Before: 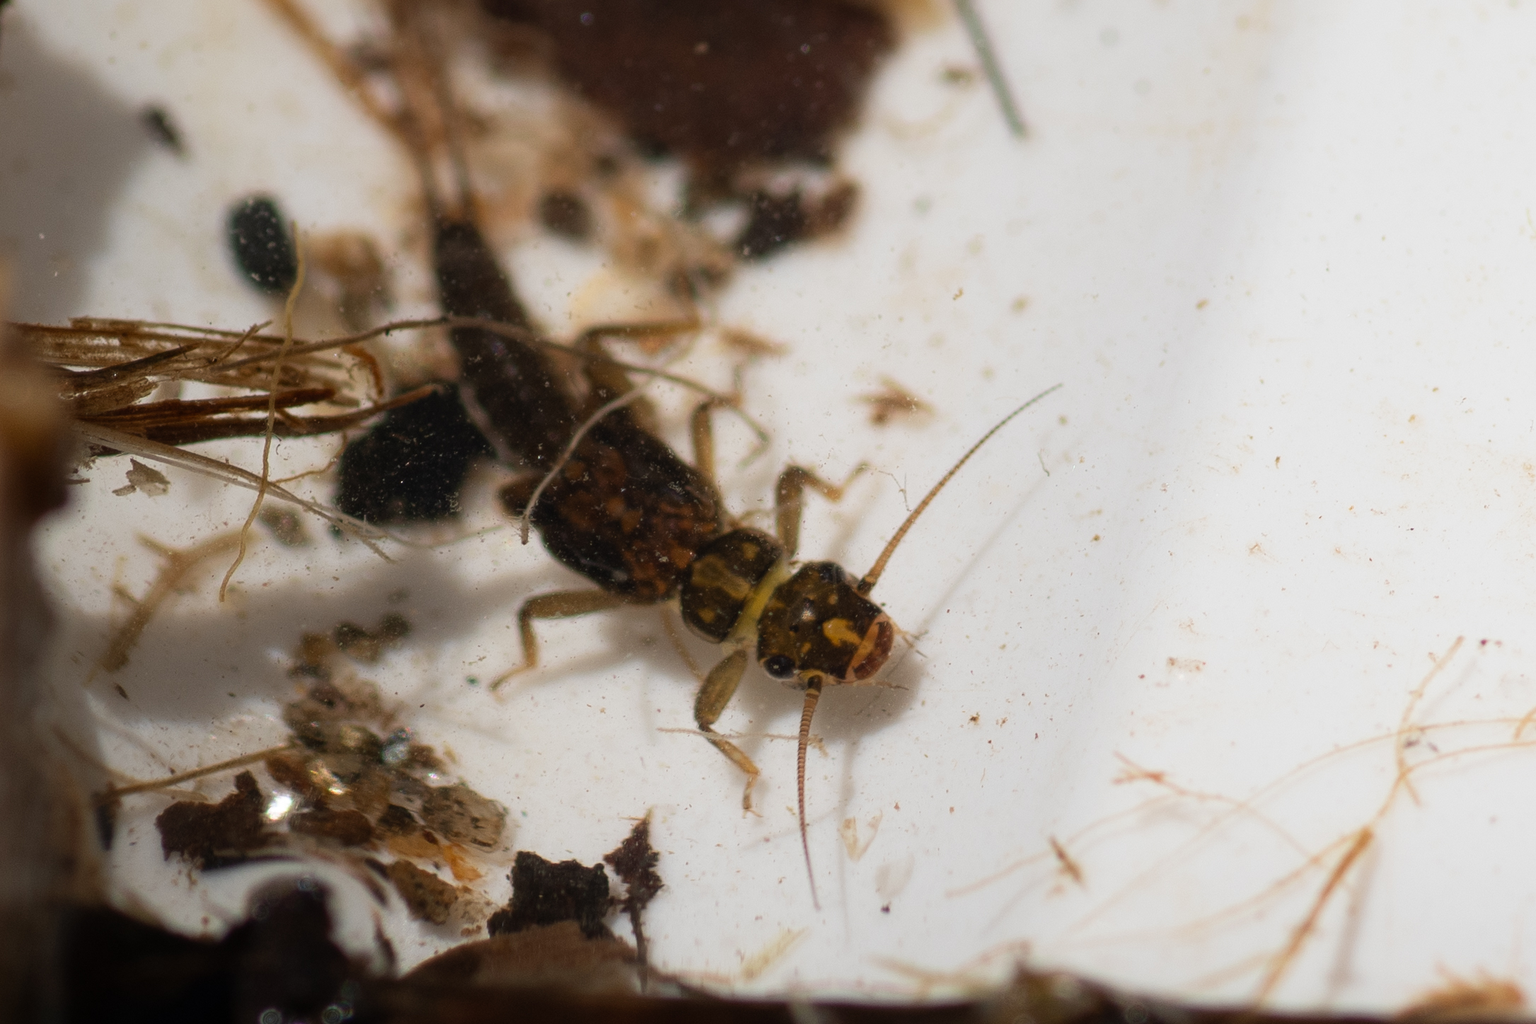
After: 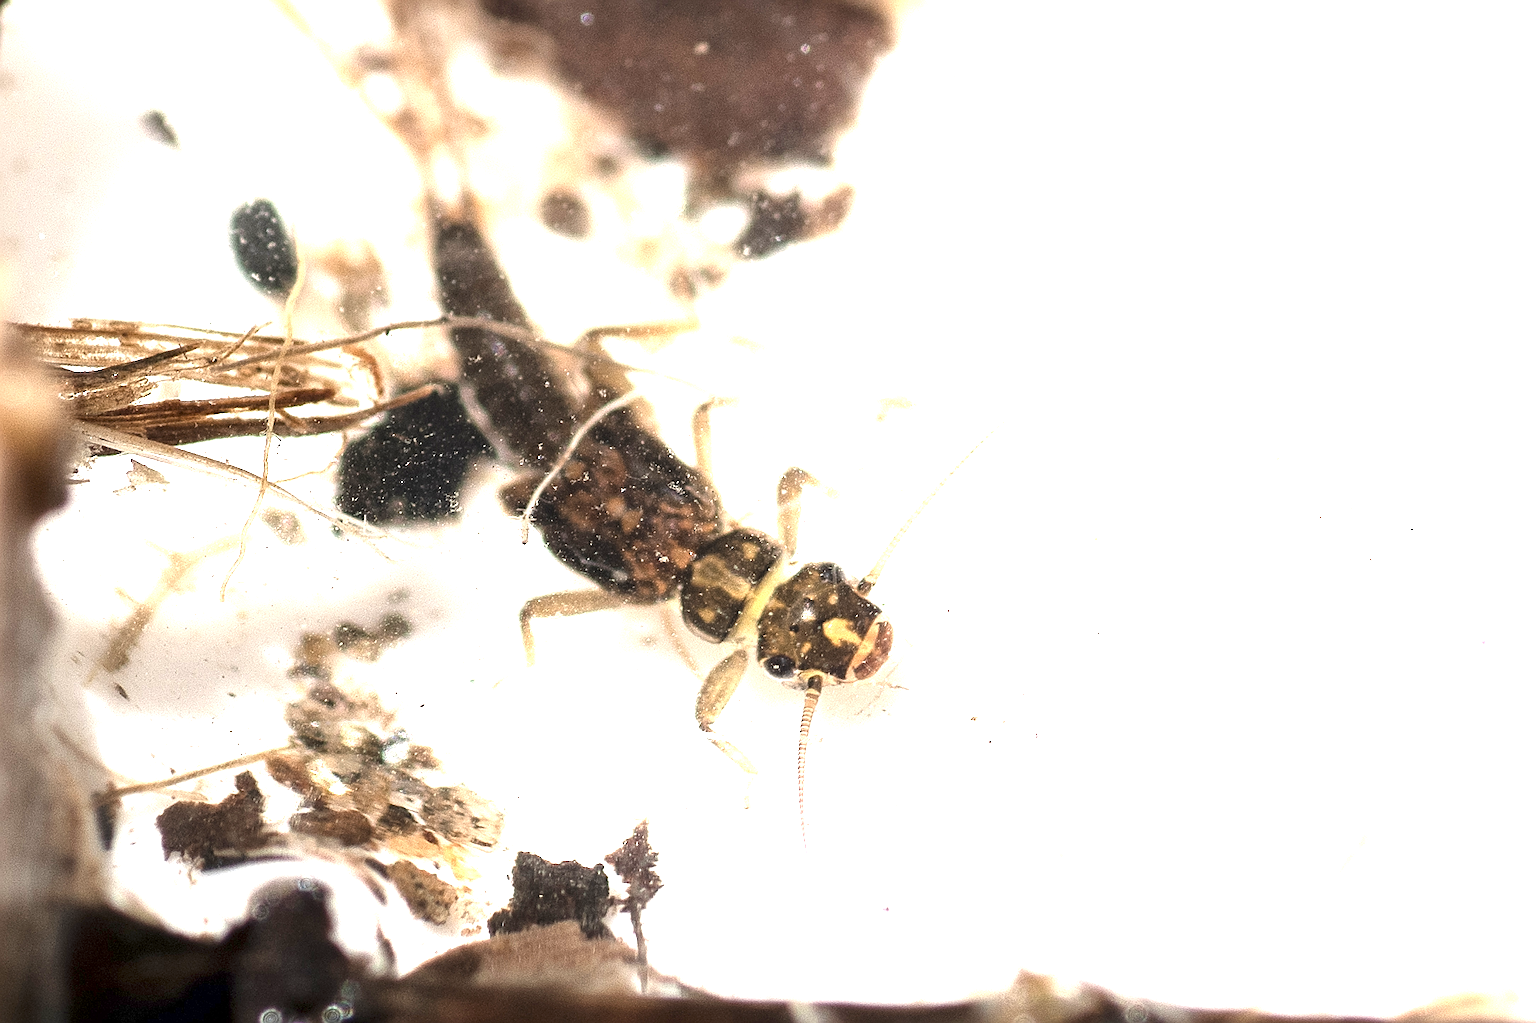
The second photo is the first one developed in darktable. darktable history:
local contrast: mode bilateral grid, contrast 20, coarseness 50, detail 120%, midtone range 0.2
contrast brightness saturation: contrast 0.1, saturation -0.36
exposure: black level correction 0.001, exposure 1.822 EV, compensate exposure bias true, compensate highlight preservation false
sharpen: radius 1.4, amount 1.25, threshold 0.7
white balance: red 1, blue 1
